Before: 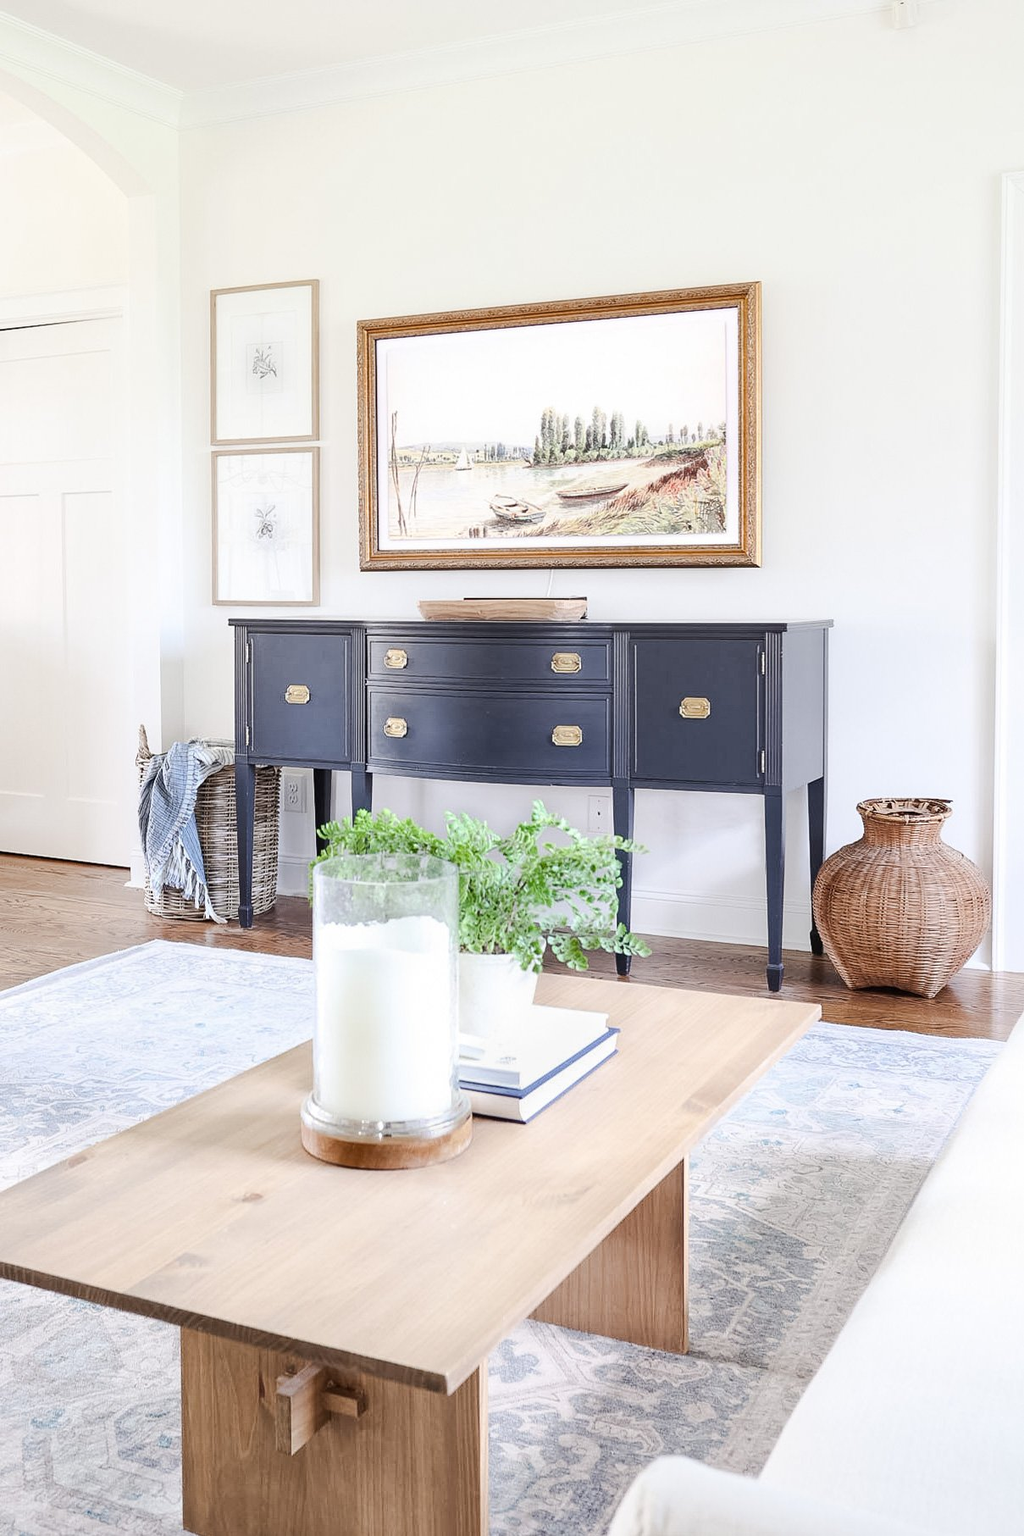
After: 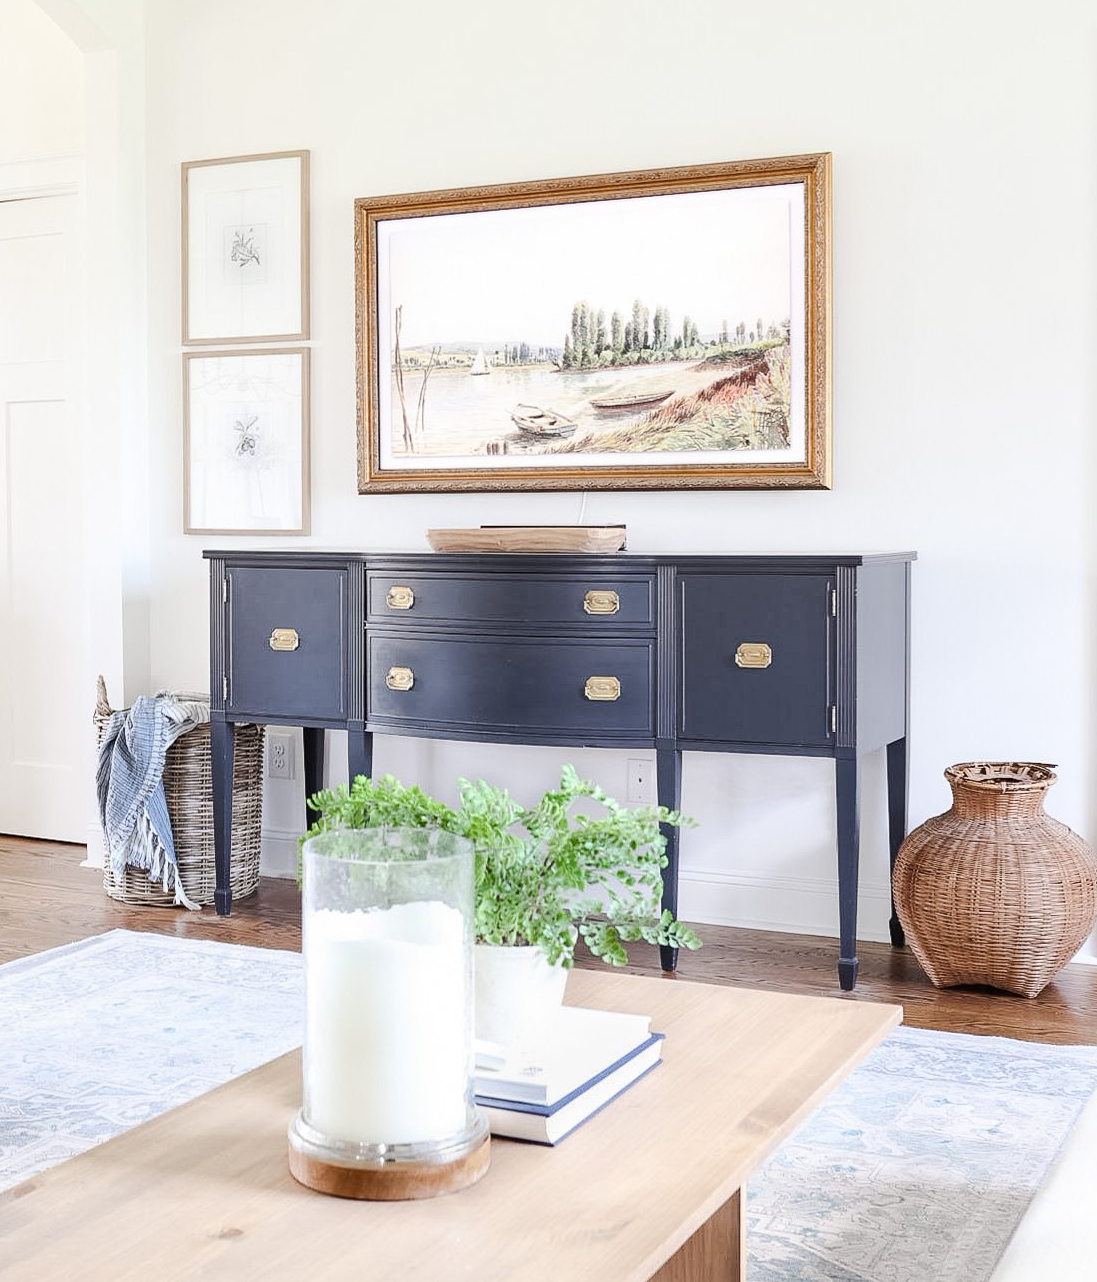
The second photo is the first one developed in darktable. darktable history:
crop: left 5.59%, top 9.976%, right 3.666%, bottom 19.294%
